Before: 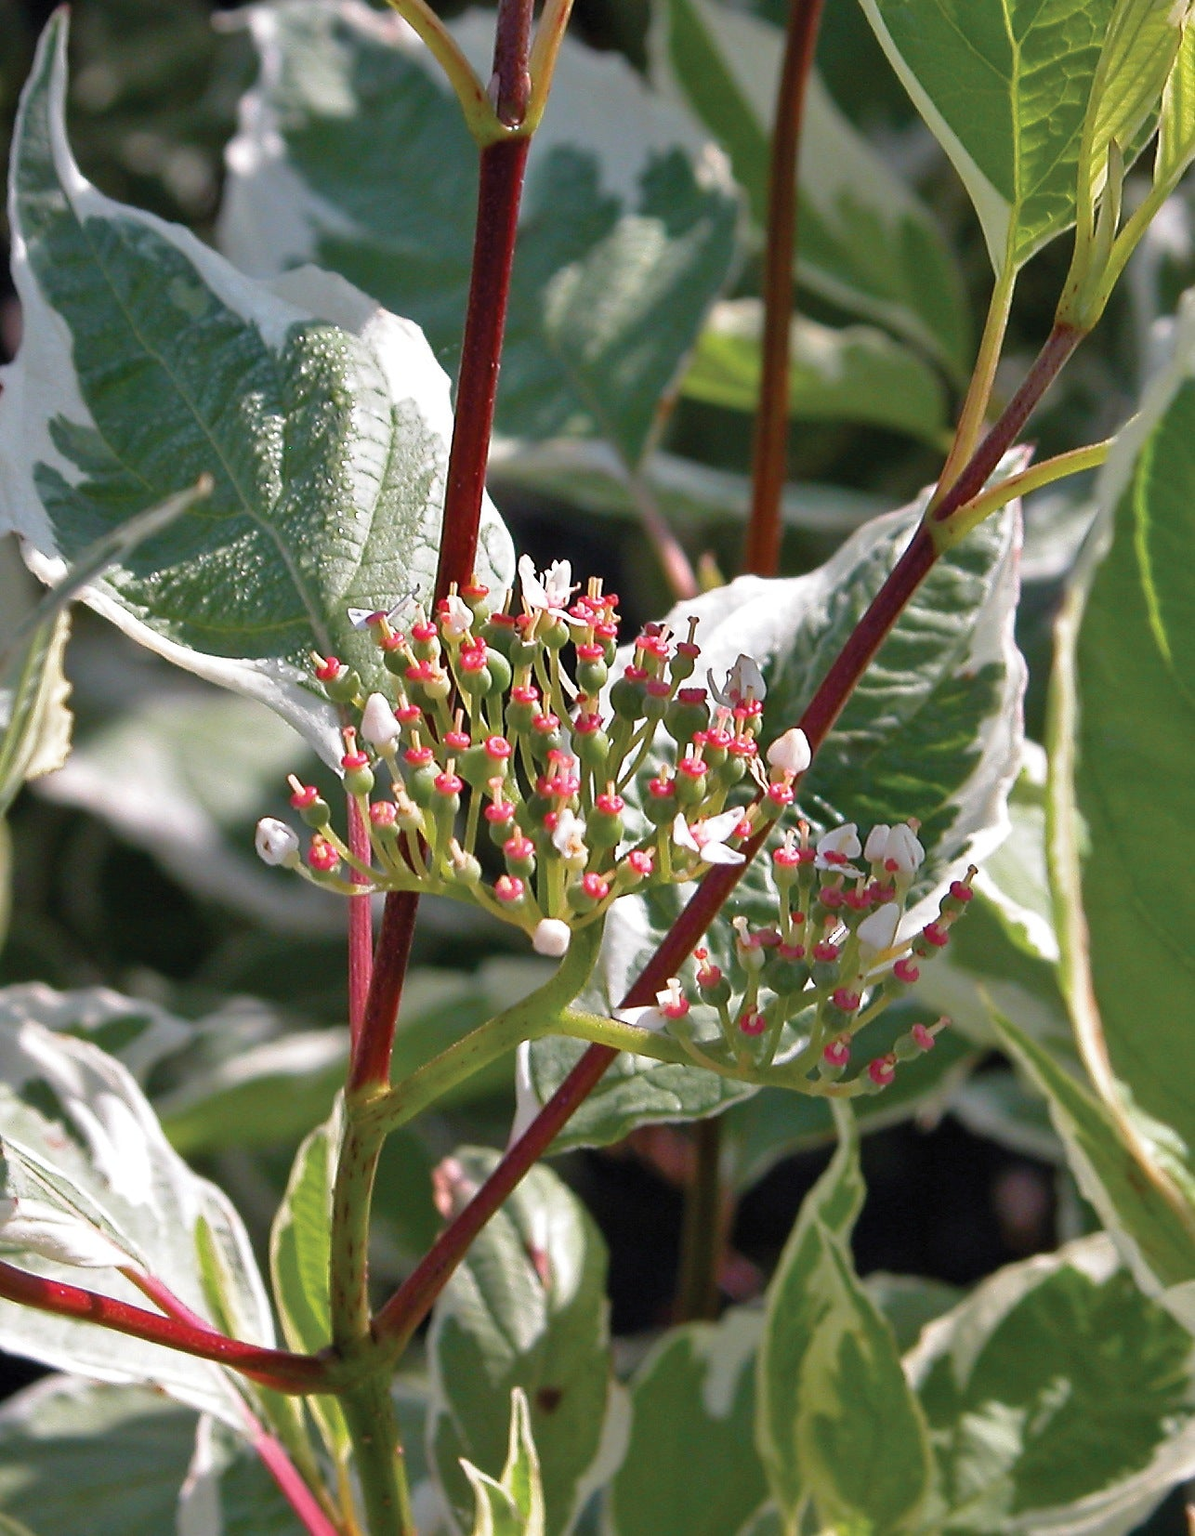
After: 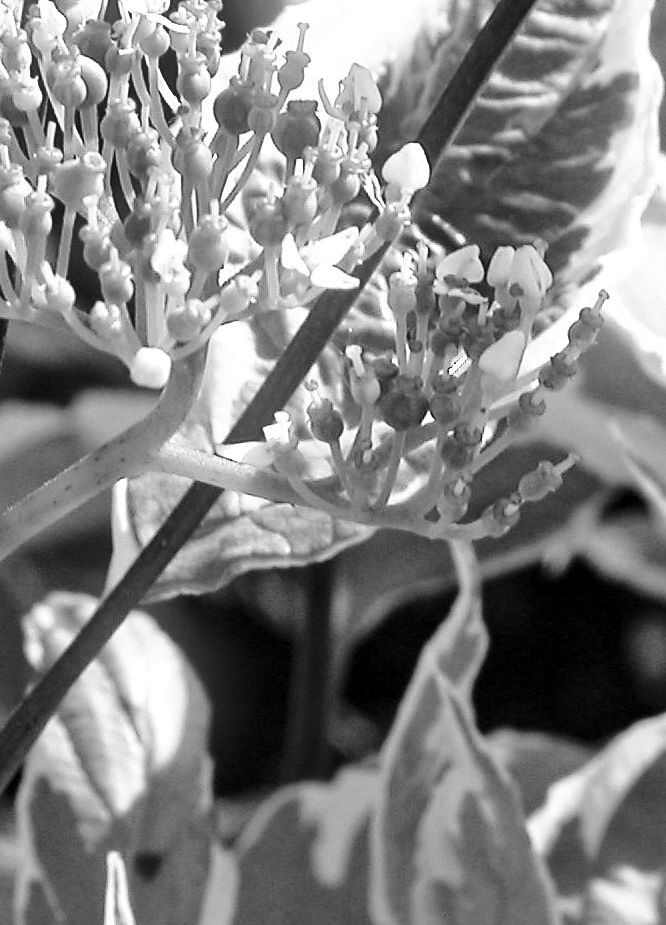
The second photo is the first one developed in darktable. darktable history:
bloom: size 9%, threshold 100%, strength 7%
contrast equalizer: octaves 7, y [[0.6 ×6], [0.55 ×6], [0 ×6], [0 ×6], [0 ×6]], mix 0.15
color calibration: output gray [0.267, 0.423, 0.267, 0], illuminant same as pipeline (D50), adaptation none (bypass)
local contrast: highlights 100%, shadows 100%, detail 120%, midtone range 0.2
color contrast: green-magenta contrast 0.81
base curve: curves: ch0 [(0, 0) (0.028, 0.03) (0.121, 0.232) (0.46, 0.748) (0.859, 0.968) (1, 1)], preserve colors none
crop: left 34.479%, top 38.822%, right 13.718%, bottom 5.172%
